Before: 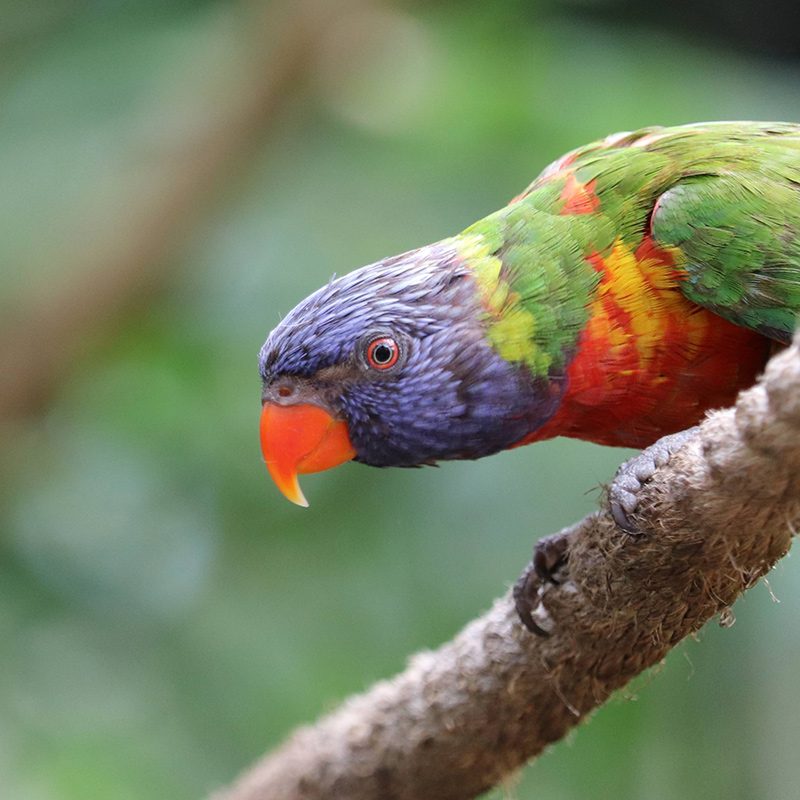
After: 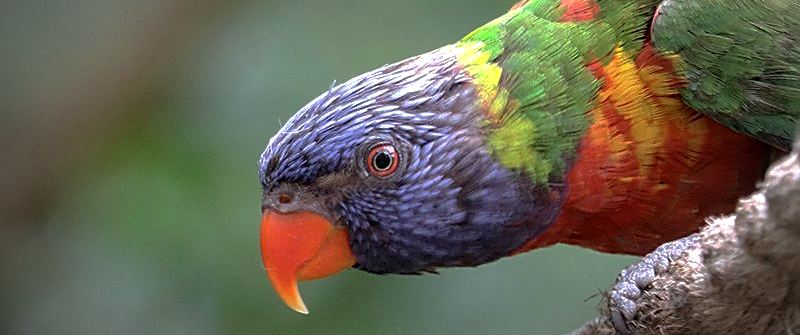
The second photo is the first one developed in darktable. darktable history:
shadows and highlights: shadows 37.29, highlights -27.77, soften with gaussian
crop and rotate: top 24.152%, bottom 33.901%
local contrast: on, module defaults
sharpen: on, module defaults
exposure: exposure 0.297 EV, compensate highlight preservation false
vignetting: fall-off start 71.26%, width/height ratio 1.335
base curve: curves: ch0 [(0, 0) (0.826, 0.587) (1, 1)], preserve colors none
